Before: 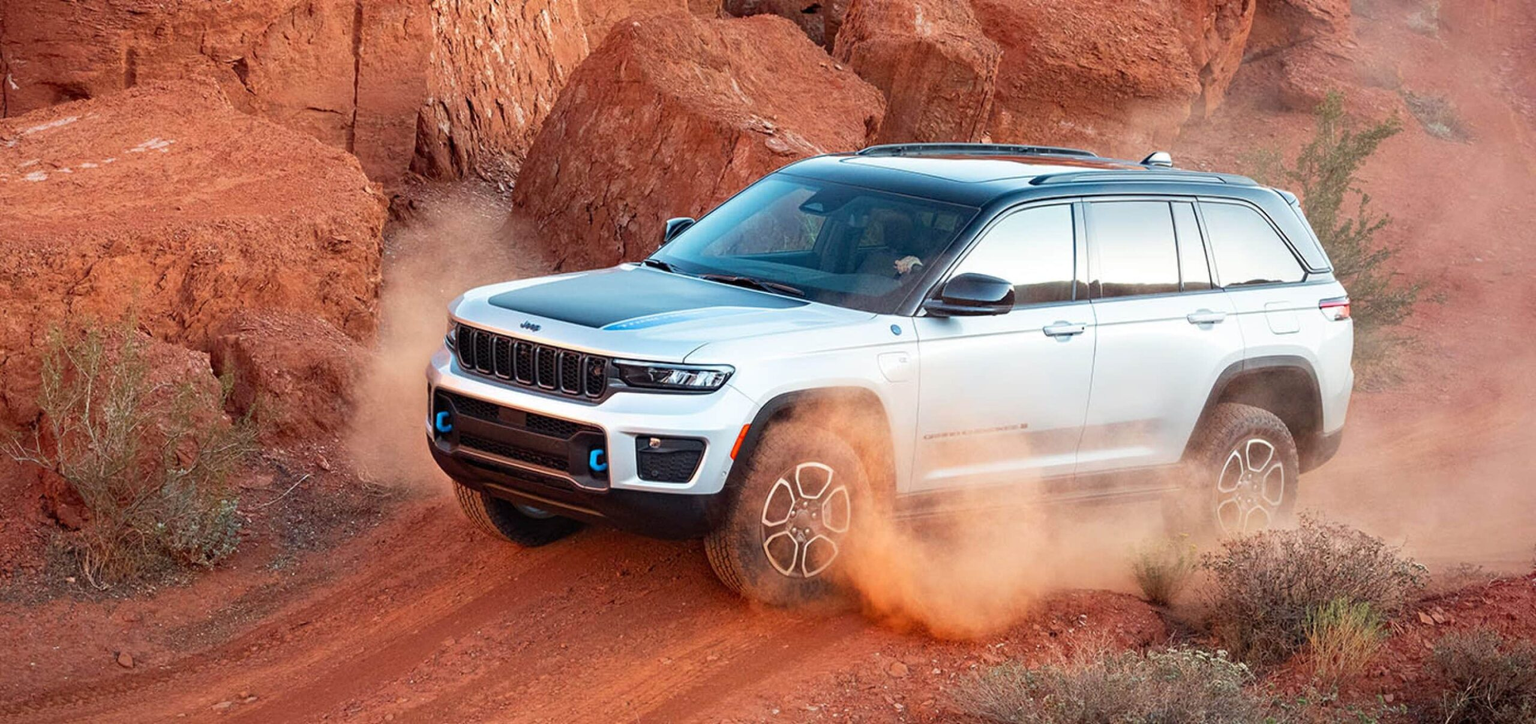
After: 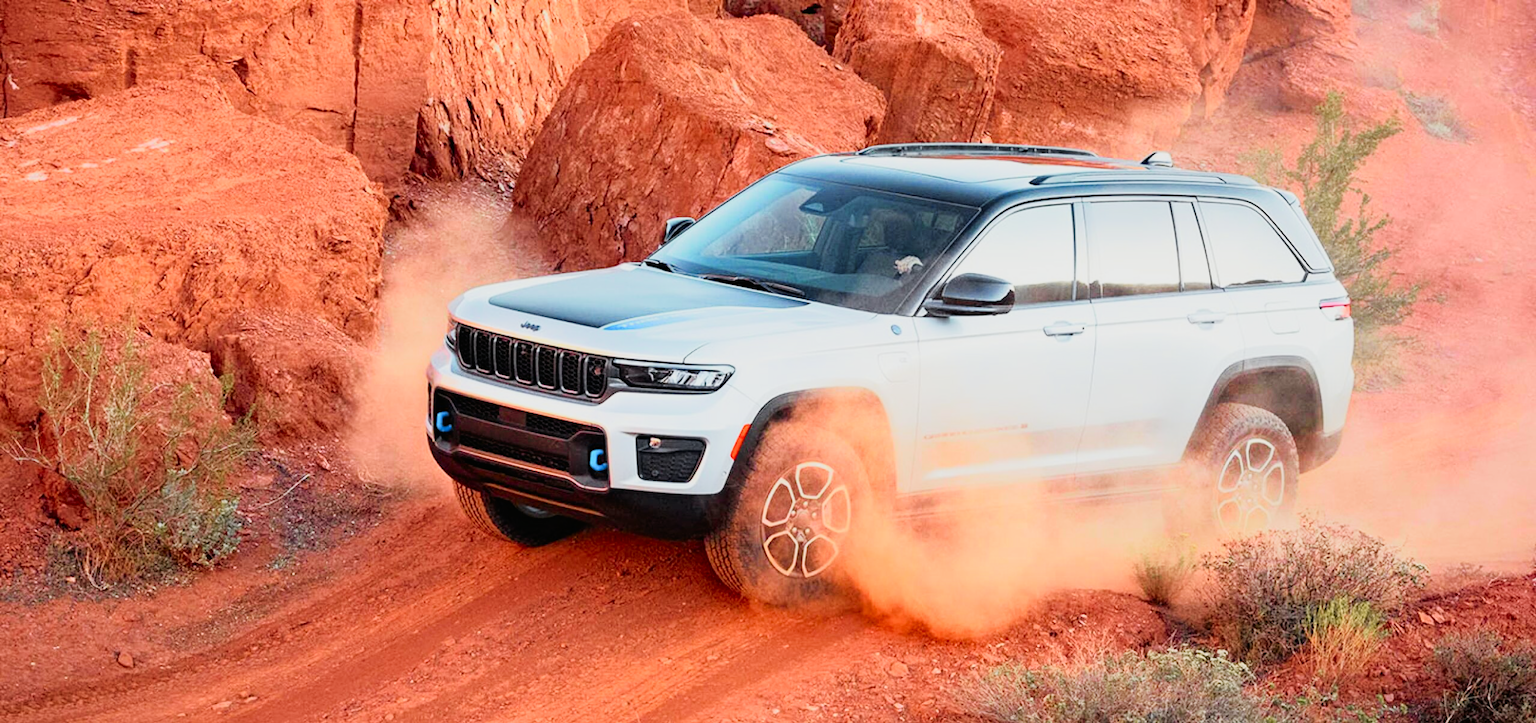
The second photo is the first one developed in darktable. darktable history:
tone equalizer: on, module defaults
exposure: black level correction -0.002, exposure 0.54 EV, compensate highlight preservation false
tone curve: curves: ch0 [(0, 0.006) (0.037, 0.022) (0.123, 0.105) (0.19, 0.173) (0.277, 0.279) (0.474, 0.517) (0.597, 0.662) (0.687, 0.774) (0.855, 0.891) (1, 0.982)]; ch1 [(0, 0) (0.243, 0.245) (0.422, 0.415) (0.493, 0.495) (0.508, 0.503) (0.544, 0.552) (0.557, 0.582) (0.626, 0.672) (0.694, 0.732) (1, 1)]; ch2 [(0, 0) (0.249, 0.216) (0.356, 0.329) (0.424, 0.442) (0.476, 0.483) (0.498, 0.5) (0.517, 0.519) (0.532, 0.539) (0.562, 0.596) (0.614, 0.662) (0.706, 0.757) (0.808, 0.809) (0.991, 0.968)], color space Lab, independent channels, preserve colors none
filmic rgb: black relative exposure -7.65 EV, white relative exposure 4.56 EV, hardness 3.61
